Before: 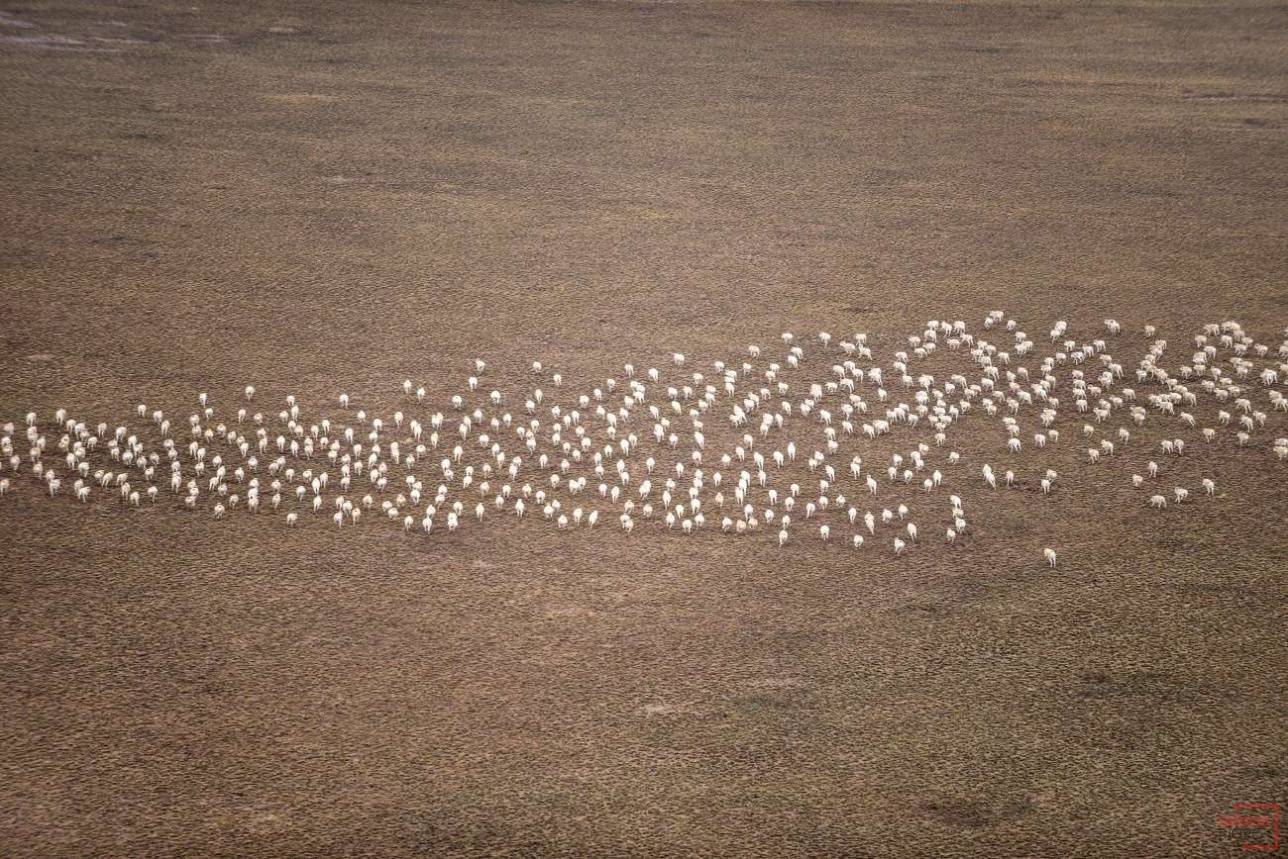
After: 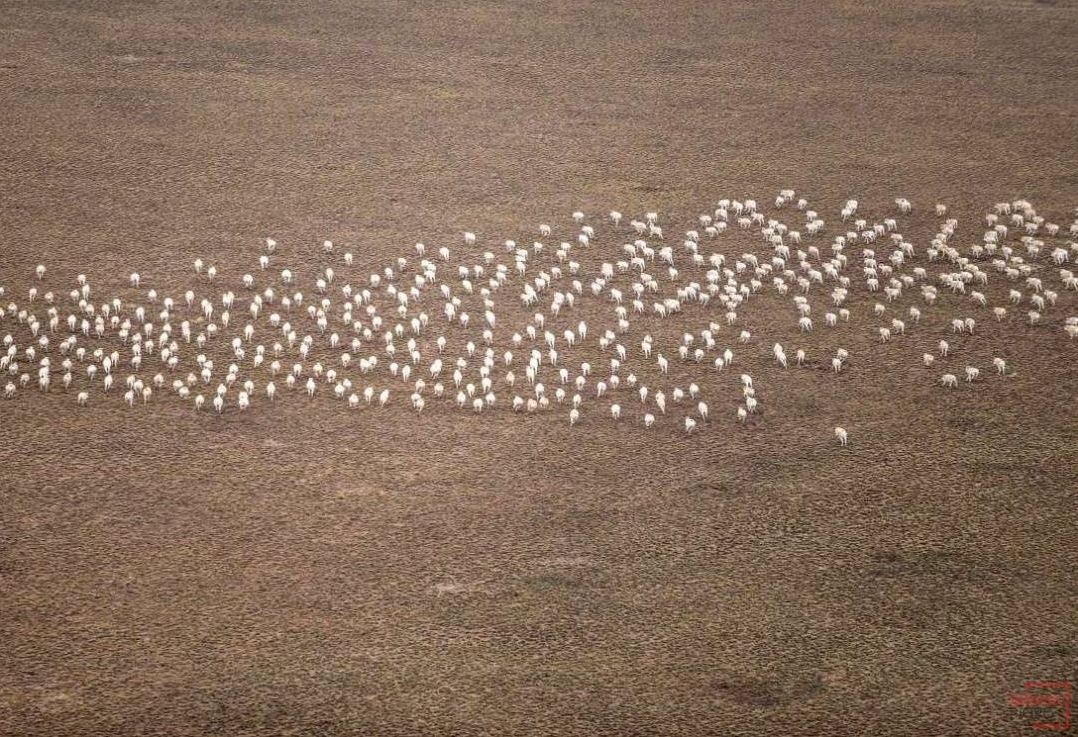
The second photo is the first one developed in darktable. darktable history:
crop: left 16.291%, top 14.195%
